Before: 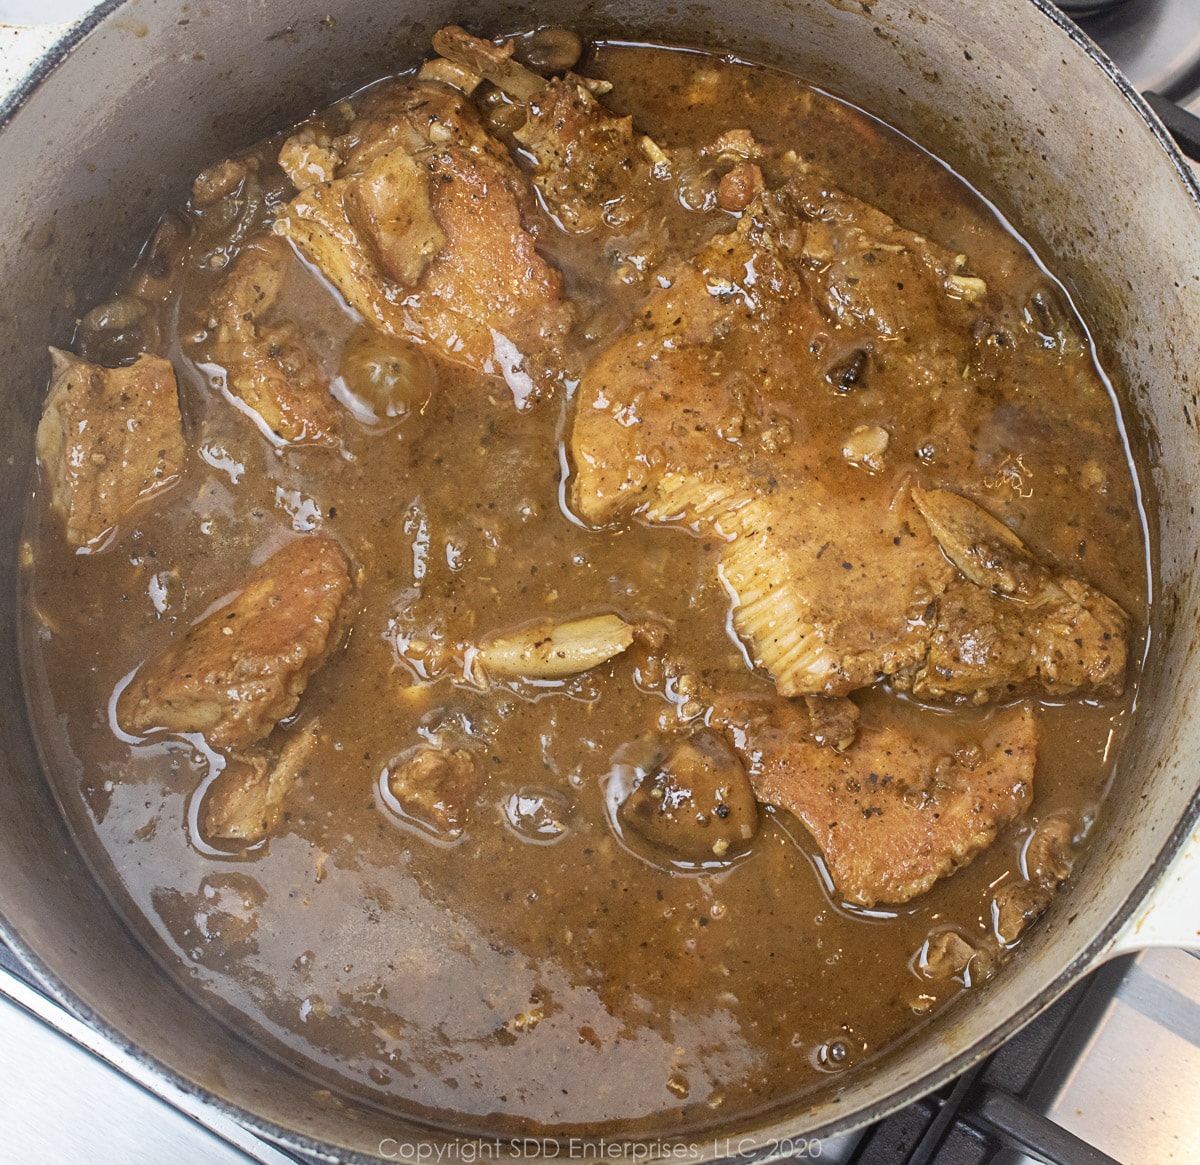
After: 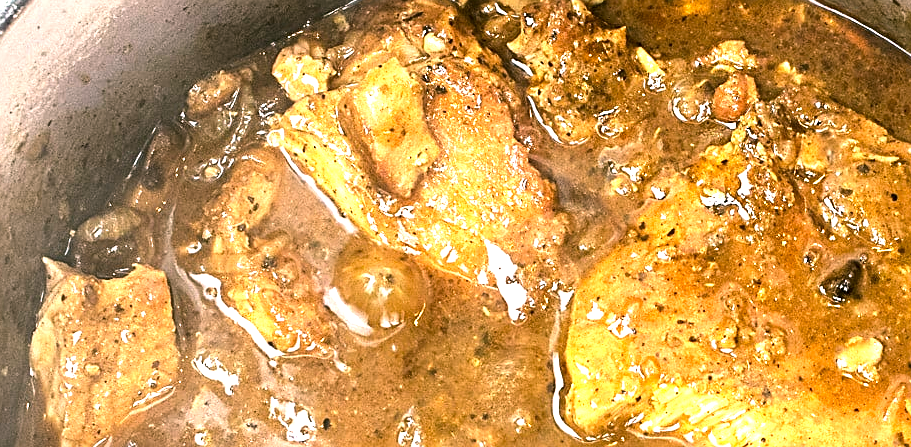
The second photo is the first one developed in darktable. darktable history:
crop: left 0.582%, top 7.645%, right 23.452%, bottom 53.931%
exposure: exposure 0.61 EV, compensate exposure bias true, compensate highlight preservation false
sharpen: on, module defaults
tone equalizer: -8 EV -1.11 EV, -7 EV -1.04 EV, -6 EV -0.895 EV, -5 EV -0.539 EV, -3 EV 0.546 EV, -2 EV 0.873 EV, -1 EV 1 EV, +0 EV 1.06 EV, edges refinement/feathering 500, mask exposure compensation -1.57 EV, preserve details no
color correction: highlights a* 4.15, highlights b* 4.94, shadows a* -7.25, shadows b* 4.95
